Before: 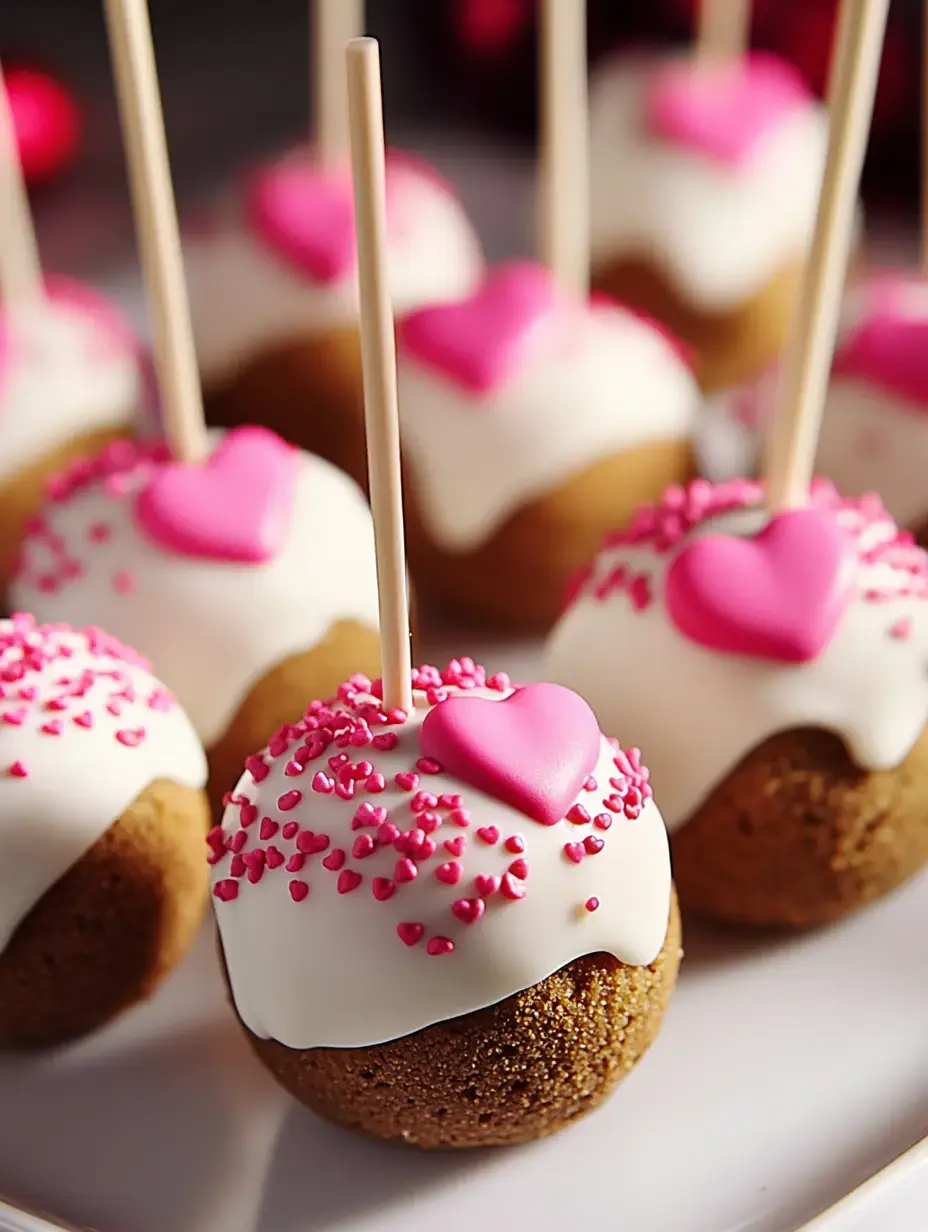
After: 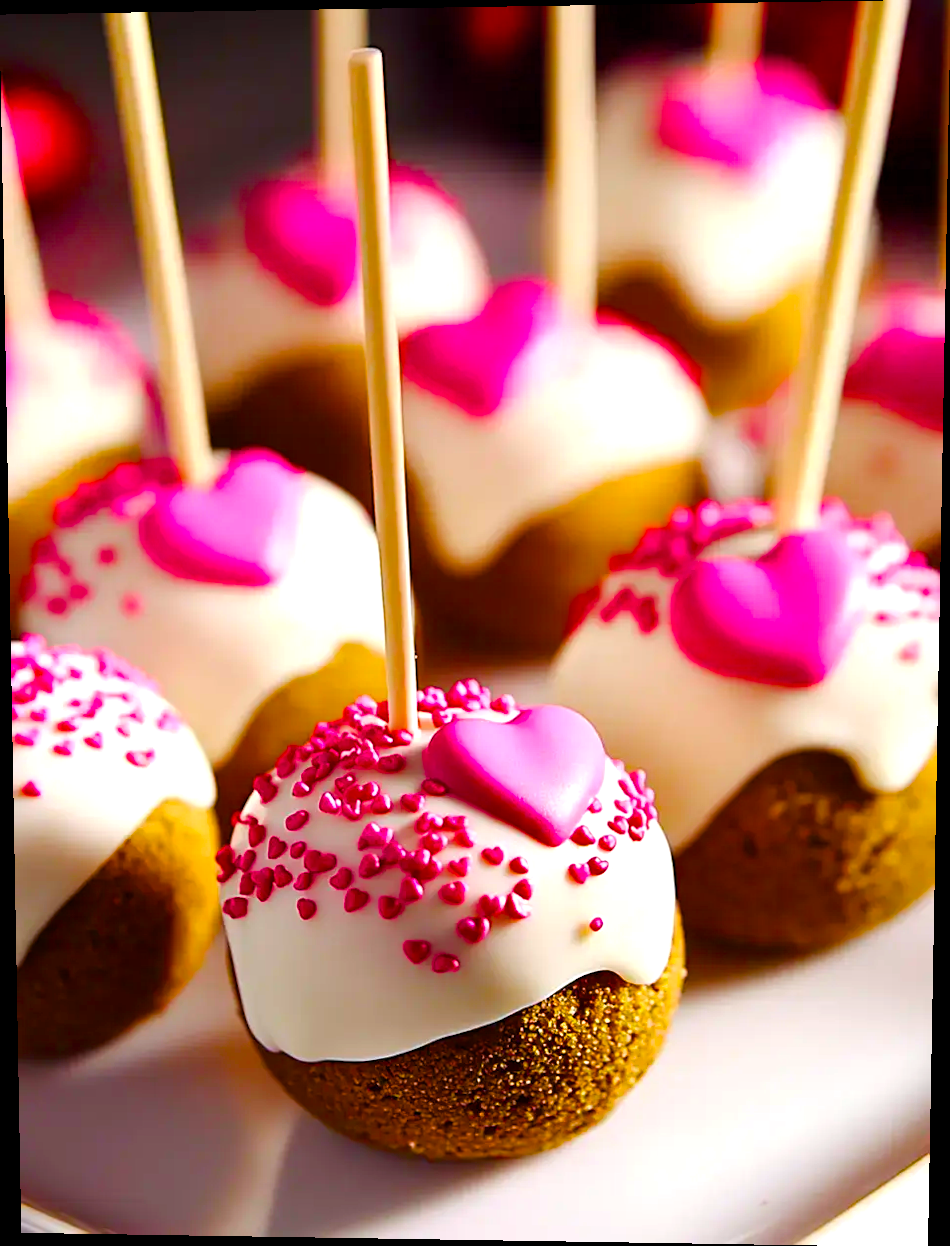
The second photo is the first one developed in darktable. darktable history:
rotate and perspective: lens shift (vertical) 0.048, lens shift (horizontal) -0.024, automatic cropping off
color balance rgb: linear chroma grading › shadows 10%, linear chroma grading › highlights 10%, linear chroma grading › global chroma 15%, linear chroma grading › mid-tones 15%, perceptual saturation grading › global saturation 40%, perceptual saturation grading › highlights -25%, perceptual saturation grading › mid-tones 35%, perceptual saturation grading › shadows 35%, perceptual brilliance grading › global brilliance 11.29%, global vibrance 11.29%
